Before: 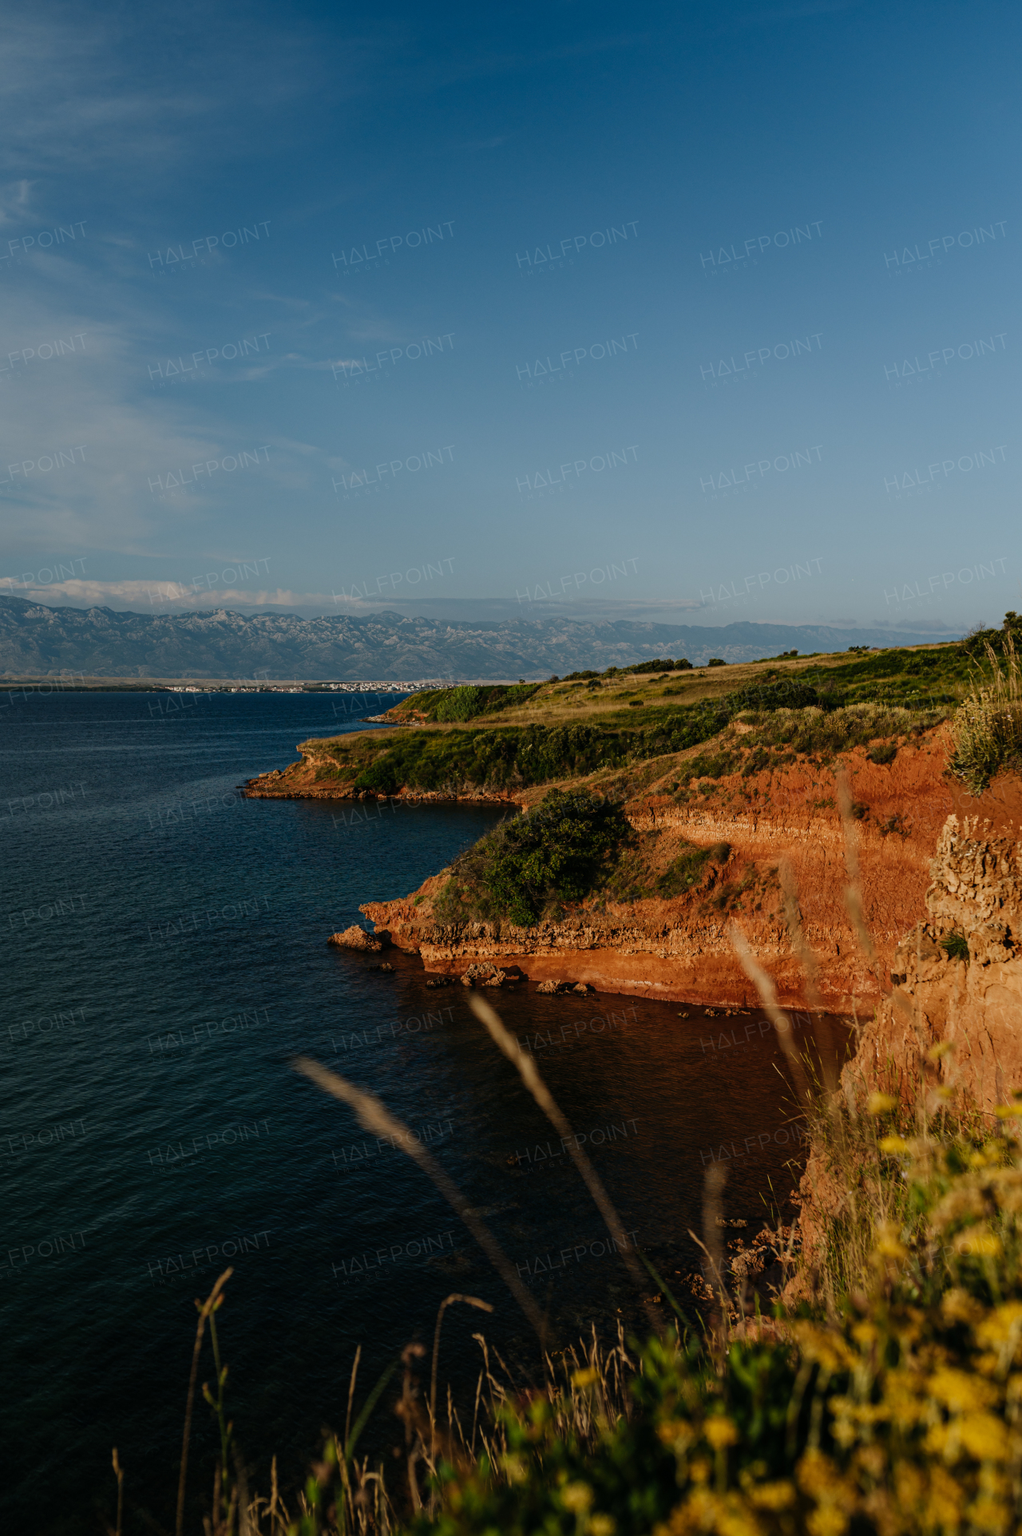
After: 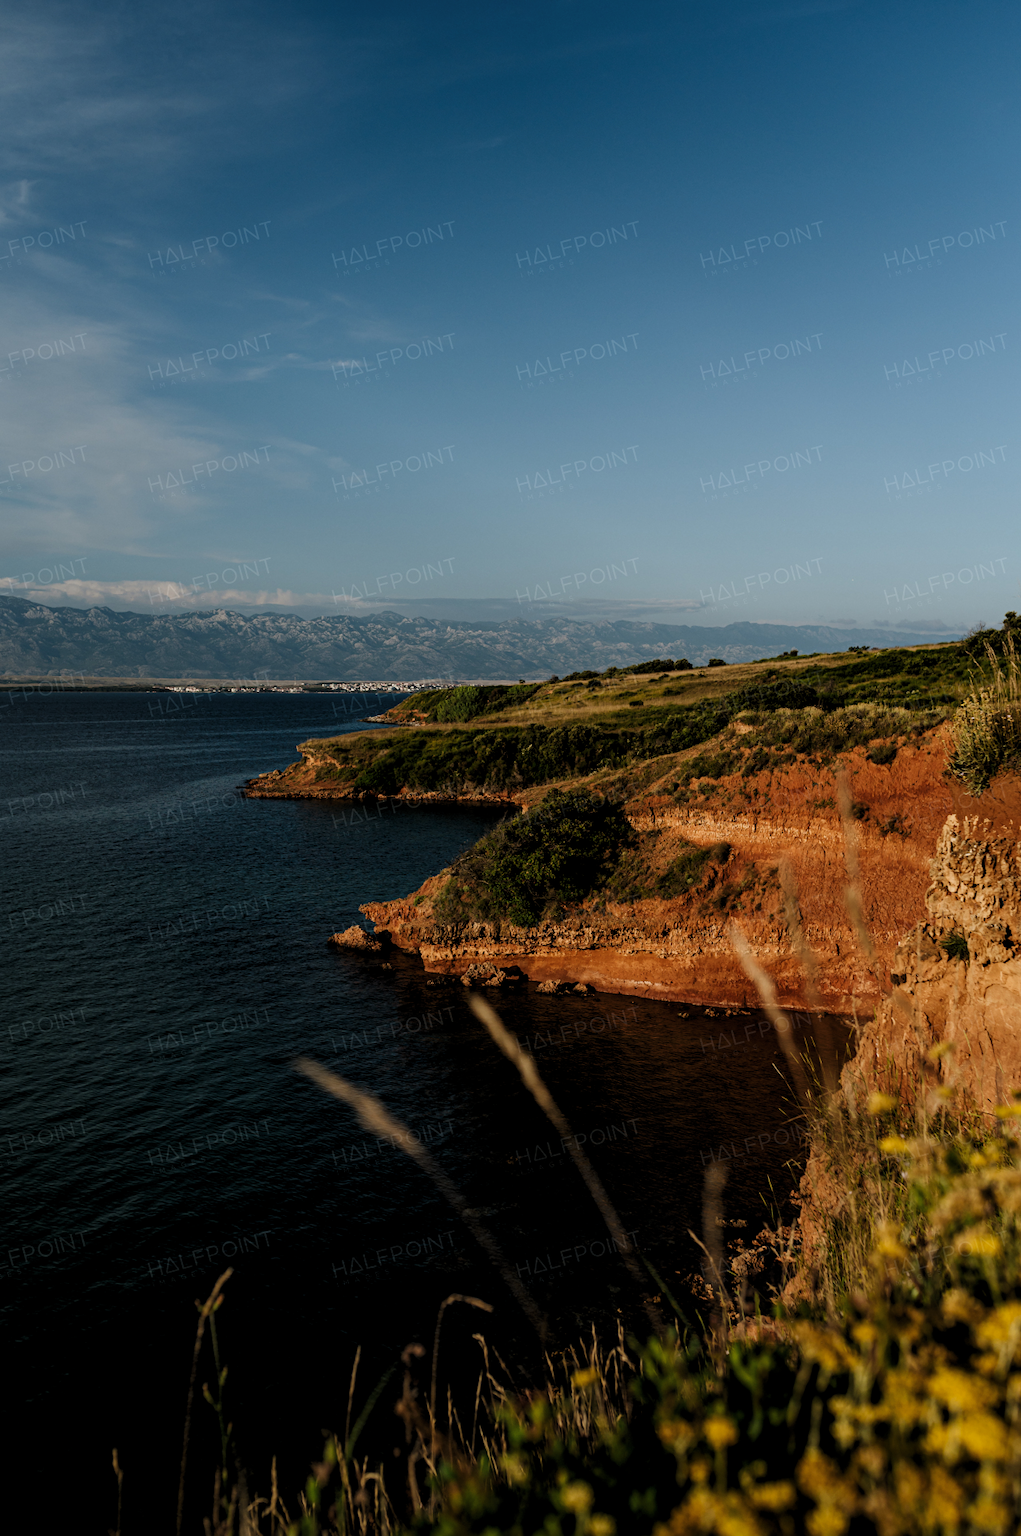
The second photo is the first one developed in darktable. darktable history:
levels: levels [0.052, 0.496, 0.908]
